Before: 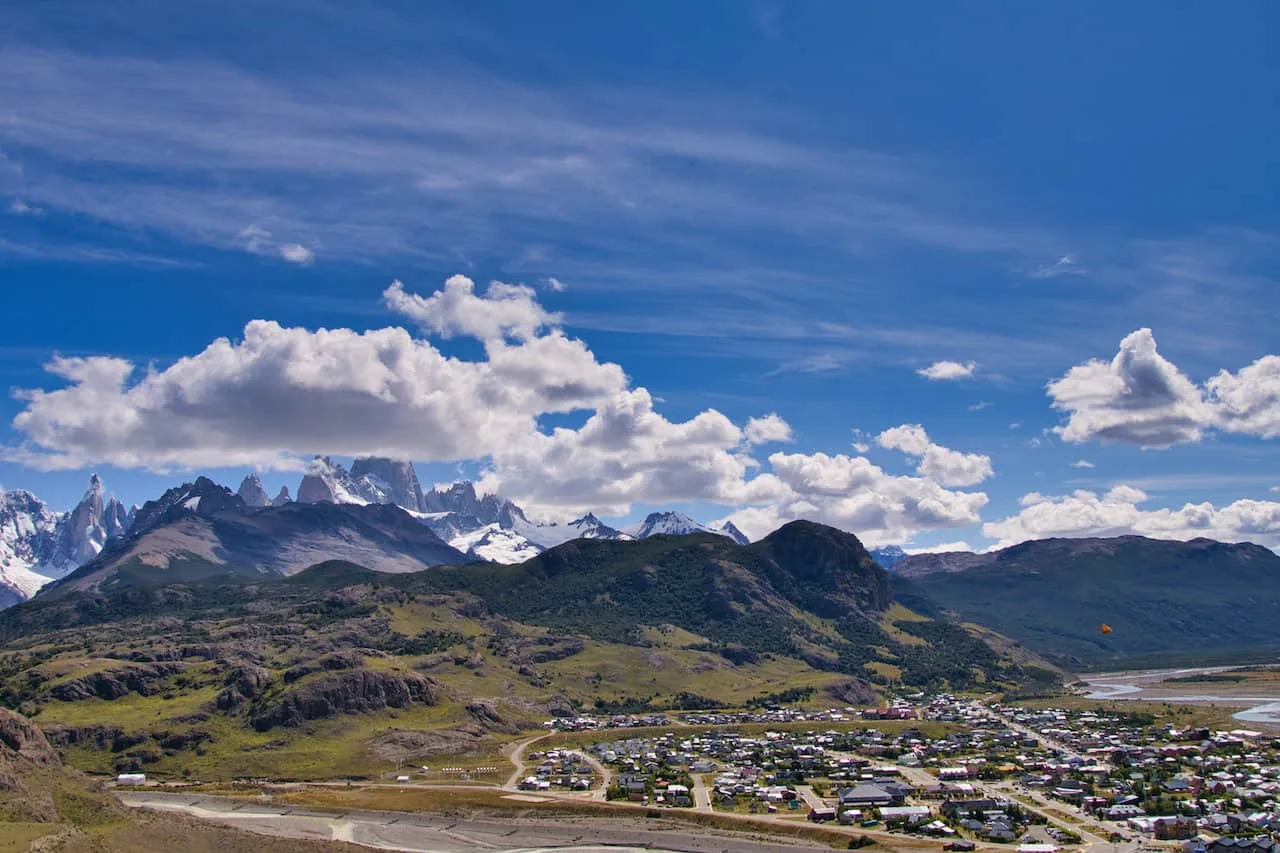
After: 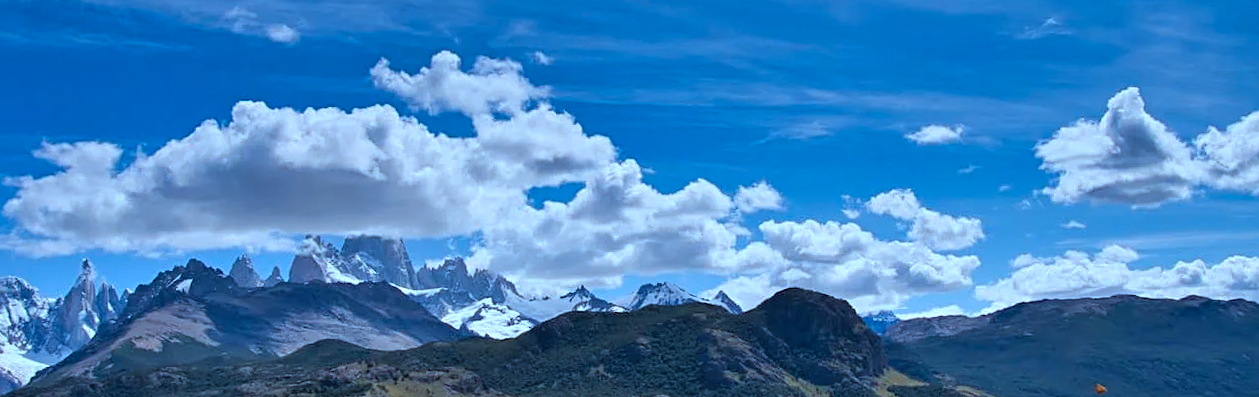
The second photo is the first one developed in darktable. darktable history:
color correction: highlights a* -9.73, highlights b* -21.22
contrast brightness saturation: saturation -0.05
rotate and perspective: rotation -1.42°, crop left 0.016, crop right 0.984, crop top 0.035, crop bottom 0.965
levels: levels [0, 0.492, 0.984]
white balance: red 0.967, blue 1.049
sharpen: radius 2.529, amount 0.323
base curve: curves: ch0 [(0, 0) (0.283, 0.295) (1, 1)], preserve colors none
crop and rotate: top 26.056%, bottom 25.543%
